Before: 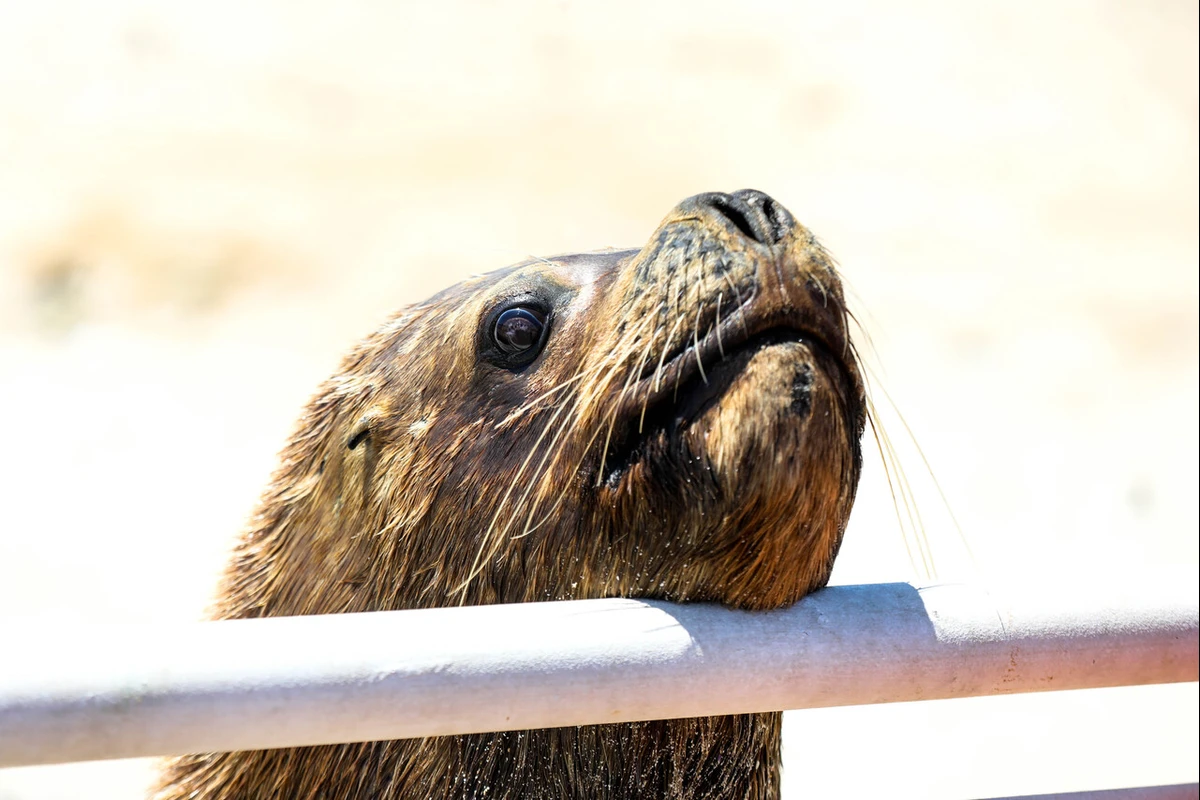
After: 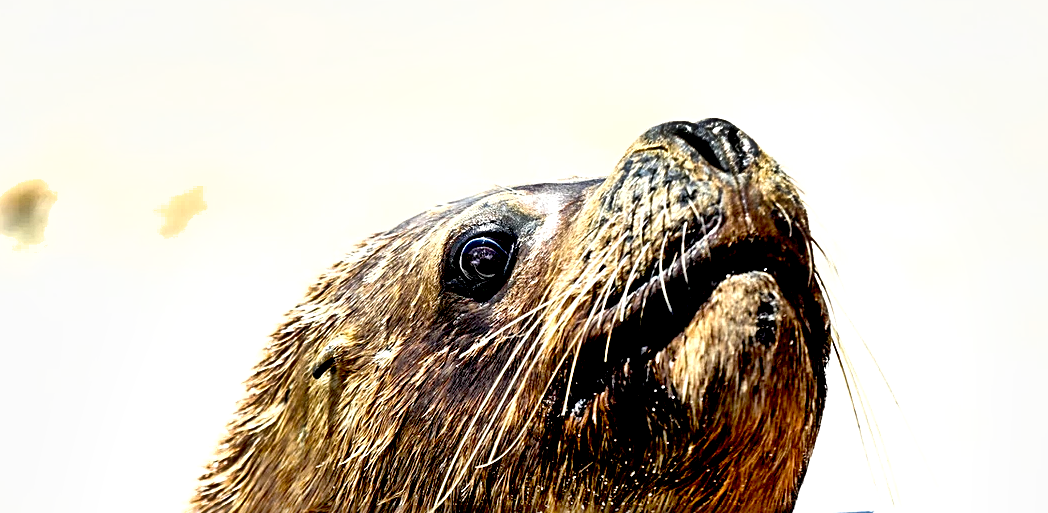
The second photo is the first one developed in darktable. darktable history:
sharpen: radius 3.002, amount 0.762
crop: left 2.982%, top 8.978%, right 9.676%, bottom 26.866%
shadows and highlights: shadows 39.4, highlights -55.59, low approximation 0.01, soften with gaussian
haze removal: compatibility mode true, adaptive false
exposure: black level correction 0.031, exposure 0.308 EV, compensate highlight preservation false
